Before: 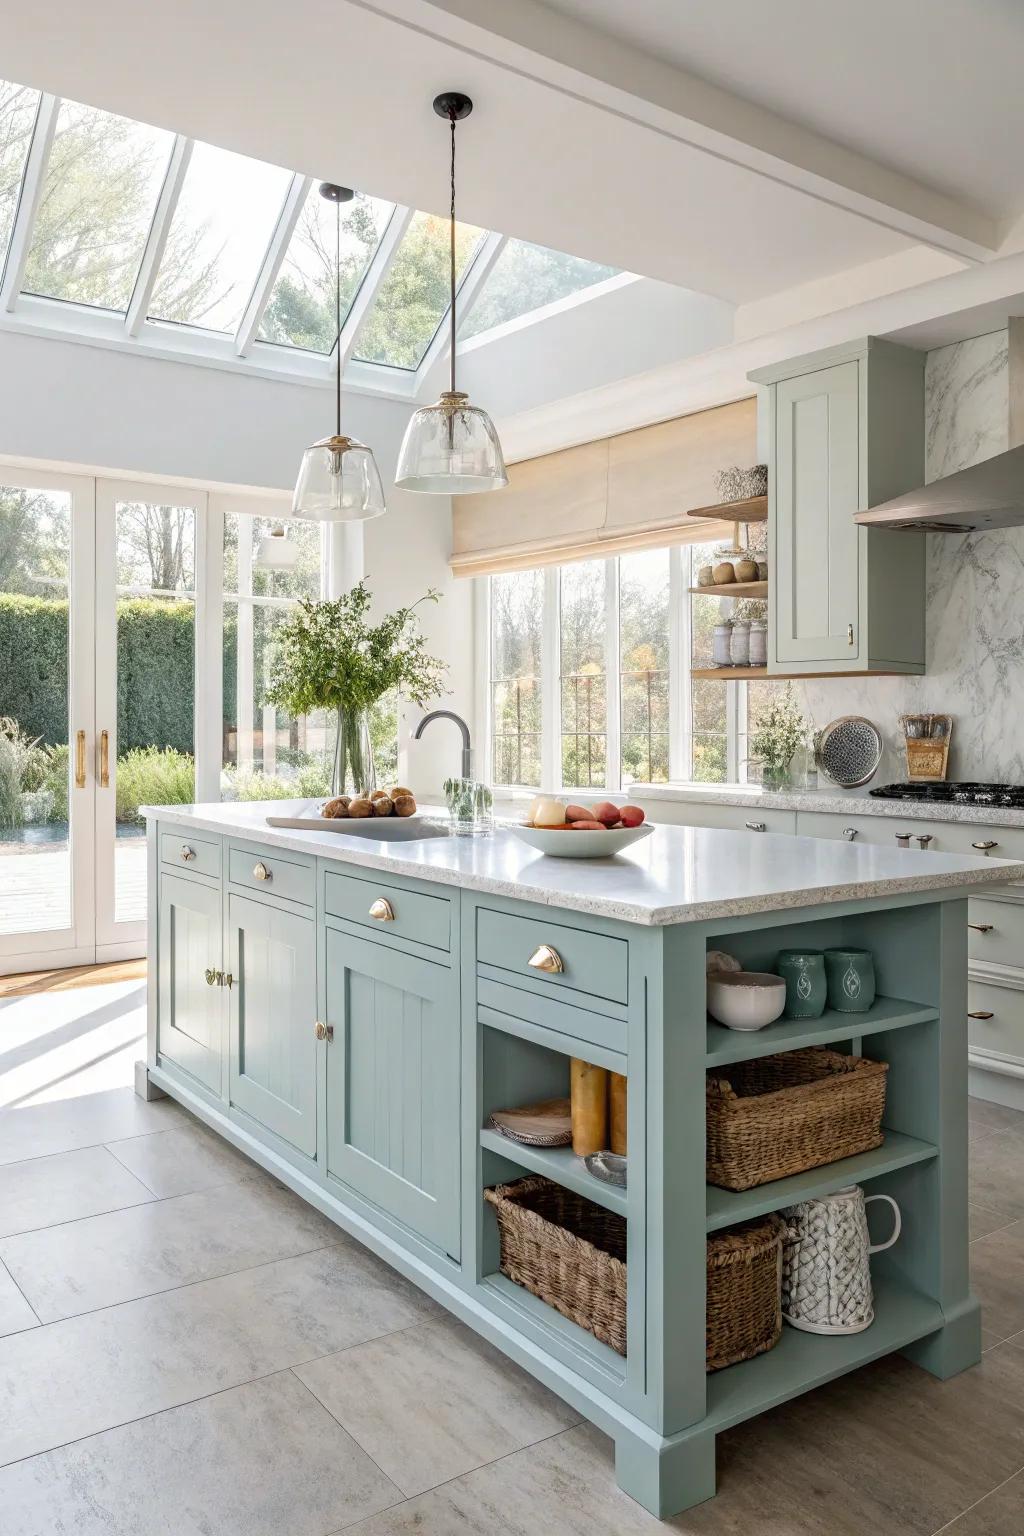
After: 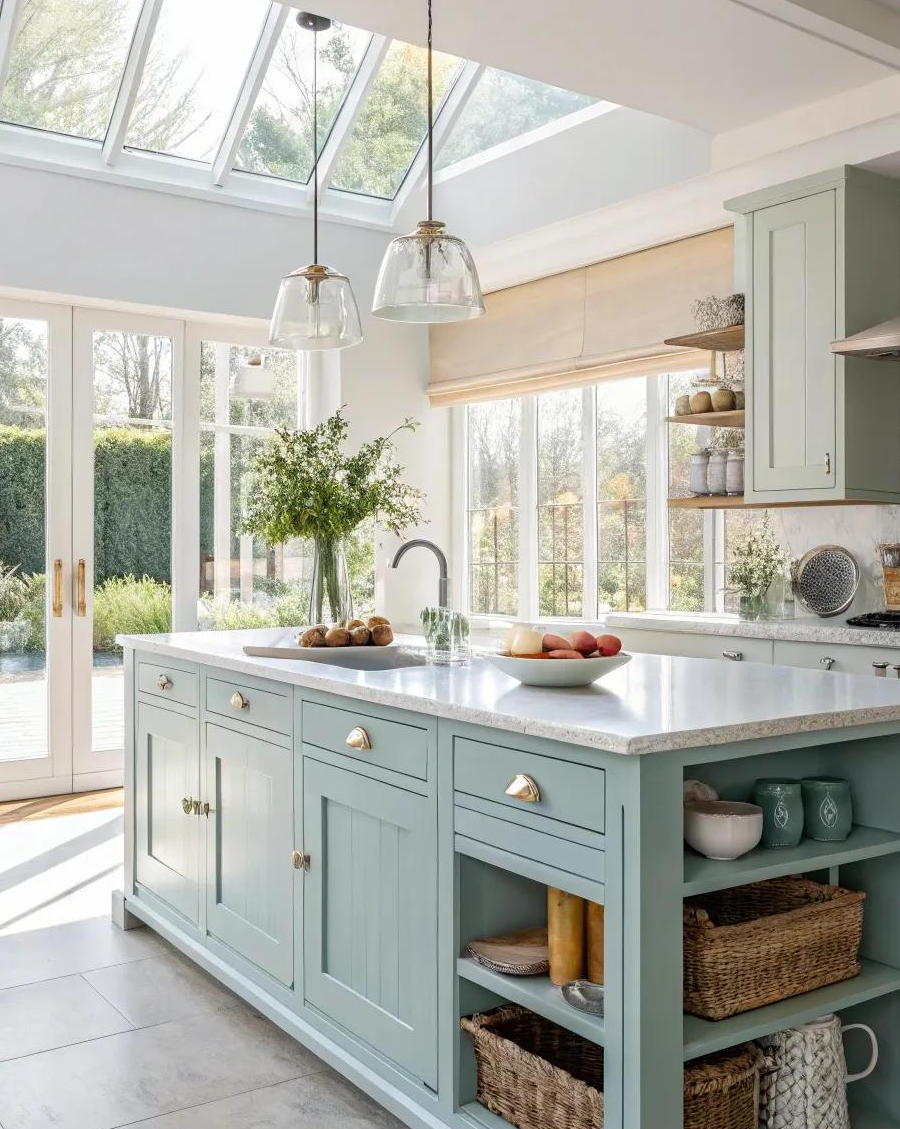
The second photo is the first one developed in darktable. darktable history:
crop and rotate: left 2.301%, top 11.137%, right 9.763%, bottom 15.307%
